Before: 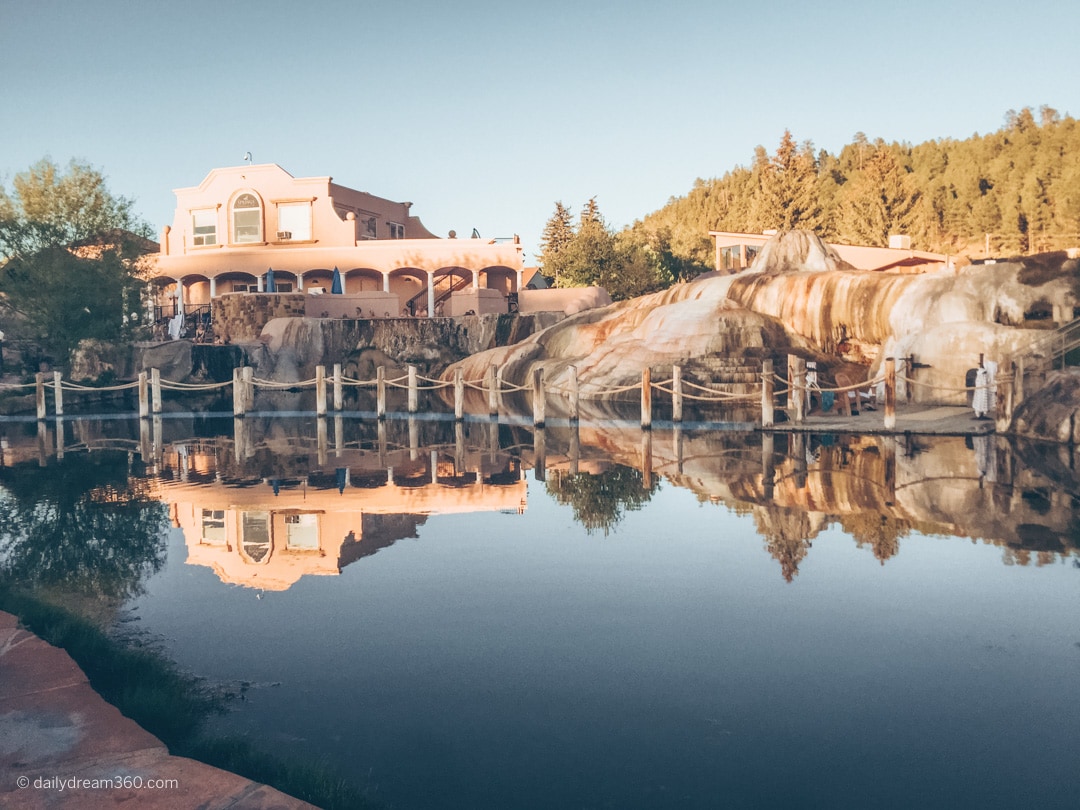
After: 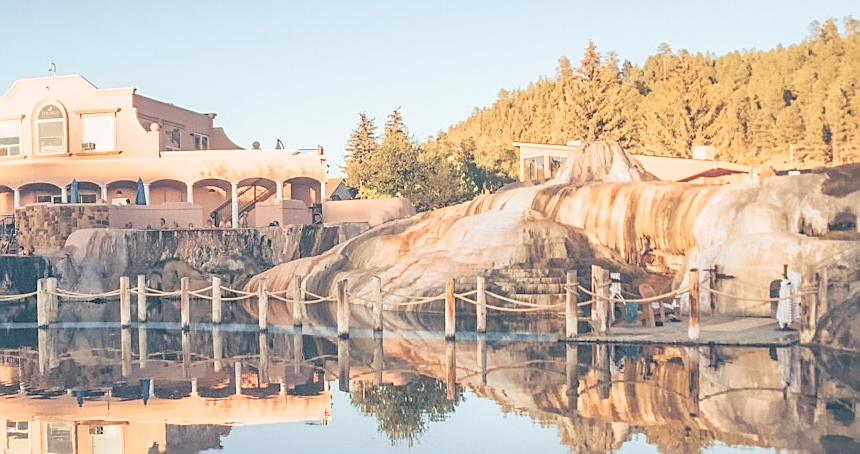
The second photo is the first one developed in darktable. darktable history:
contrast brightness saturation: brightness 0.28
sharpen: on, module defaults
crop: left 18.24%, top 11.093%, right 2.056%, bottom 32.743%
